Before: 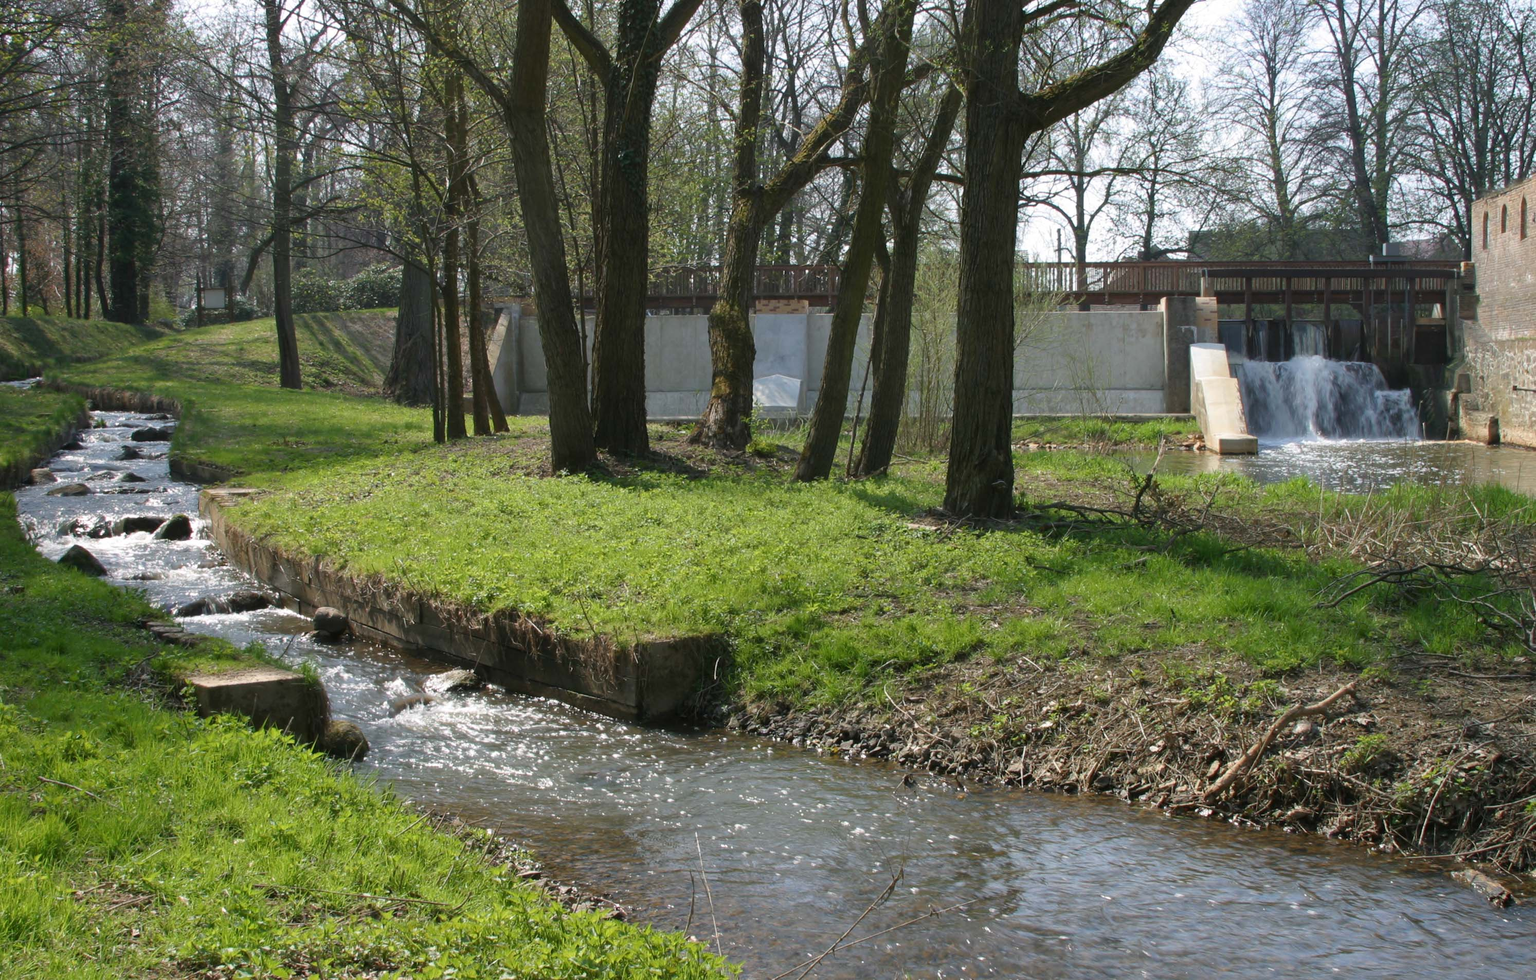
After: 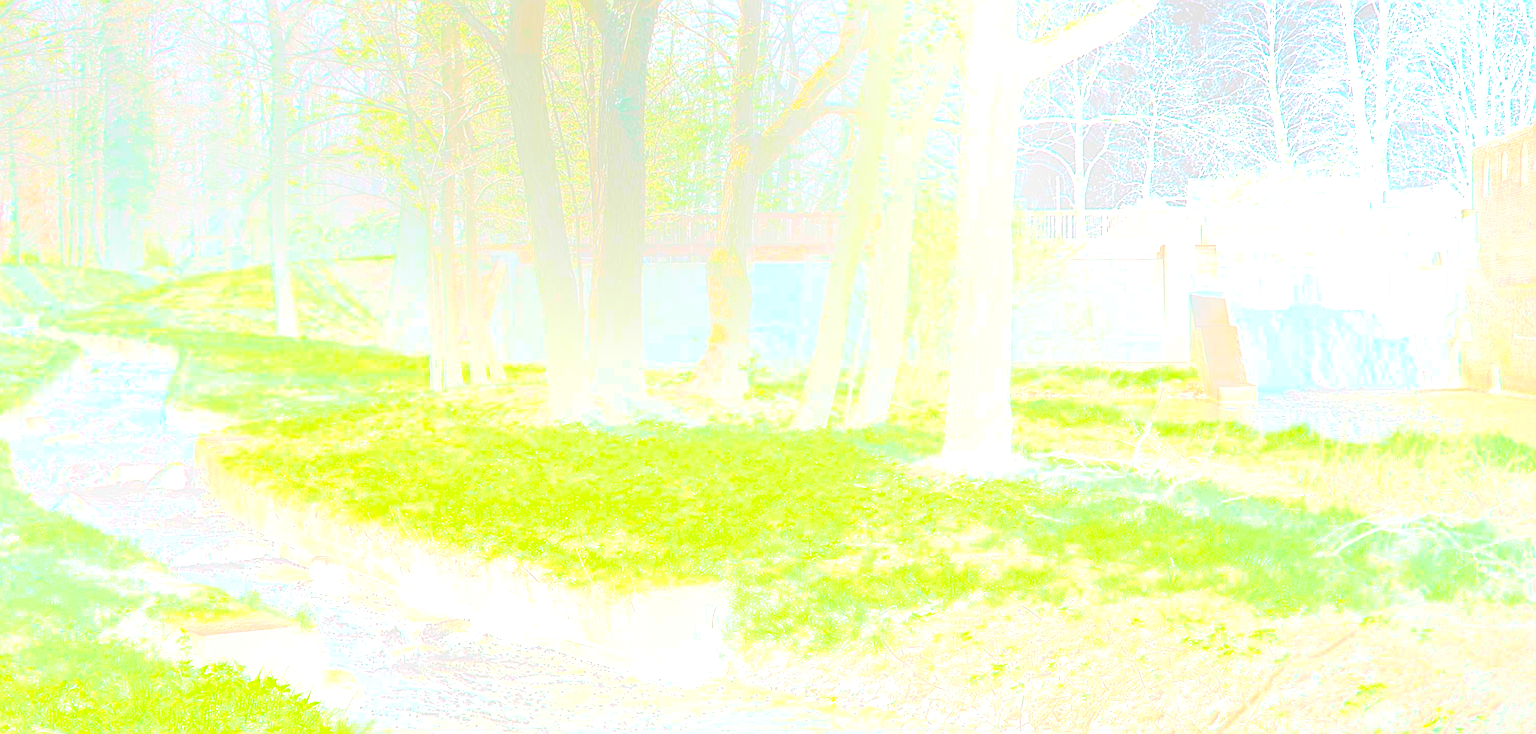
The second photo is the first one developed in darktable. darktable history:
exposure: exposure 1.2 EV, compensate highlight preservation false
crop: left 0.387%, top 5.469%, bottom 19.809%
bloom: size 85%, threshold 5%, strength 85%
sharpen: amount 1.861
color balance rgb: perceptual saturation grading › global saturation 20%, global vibrance 20%
